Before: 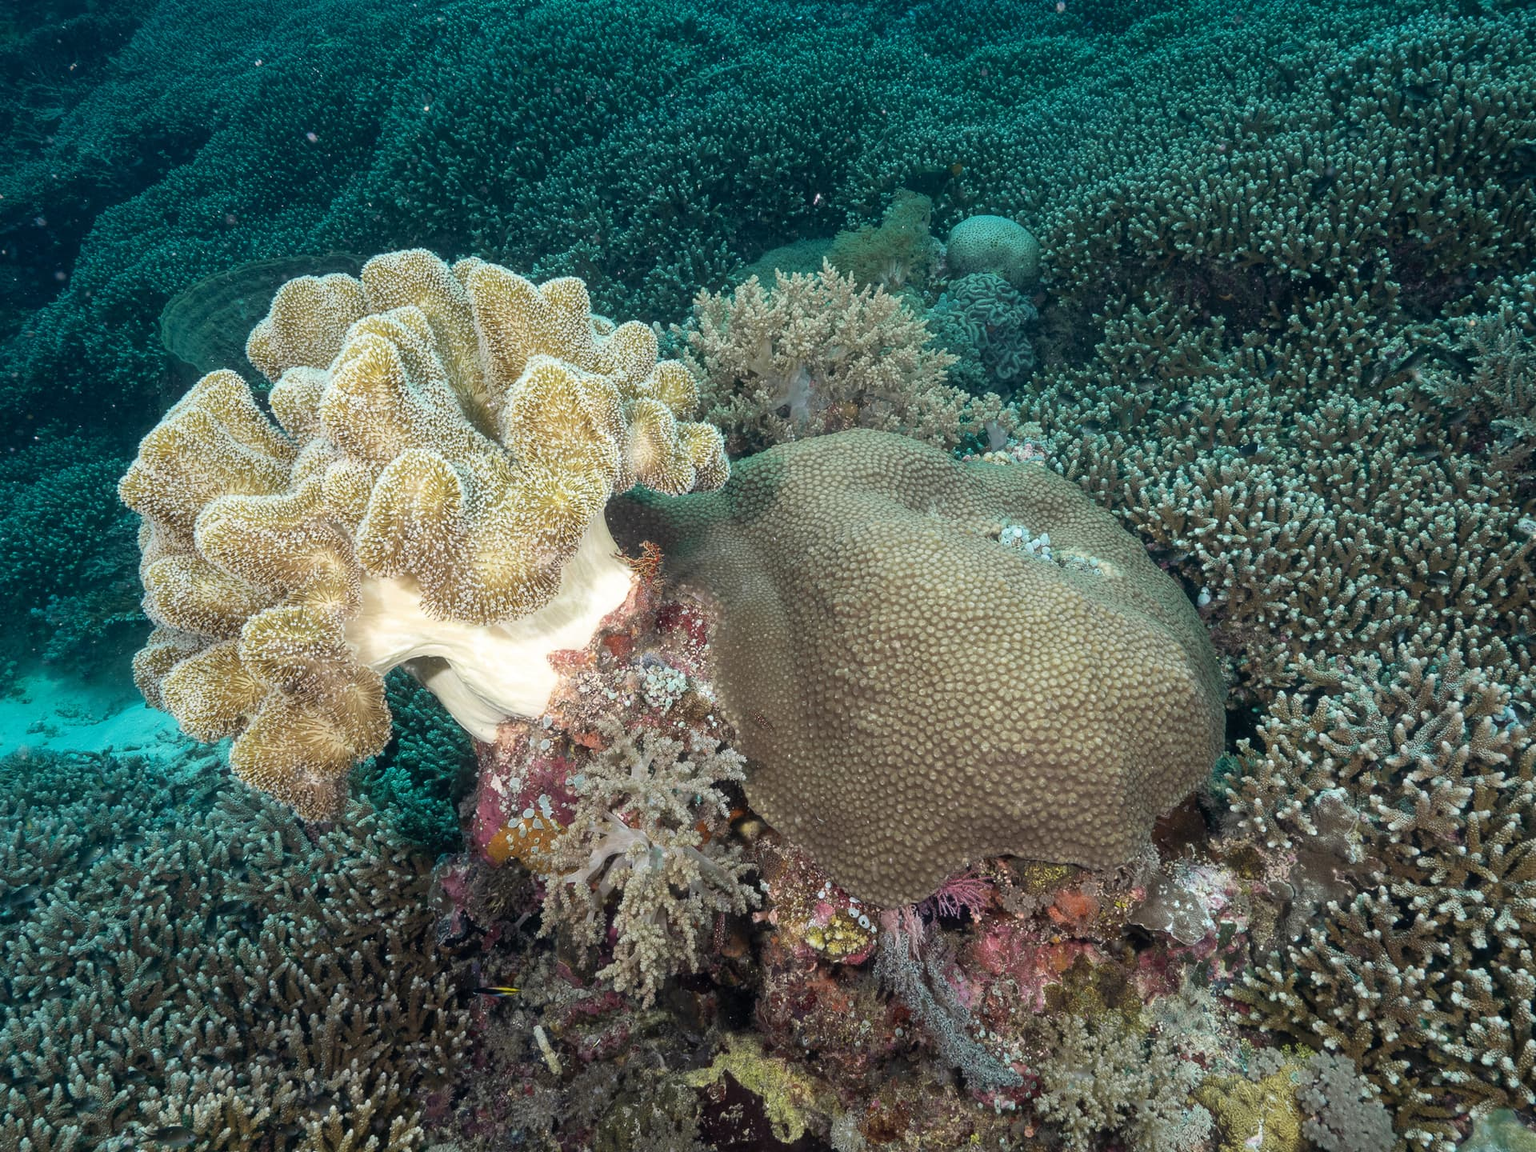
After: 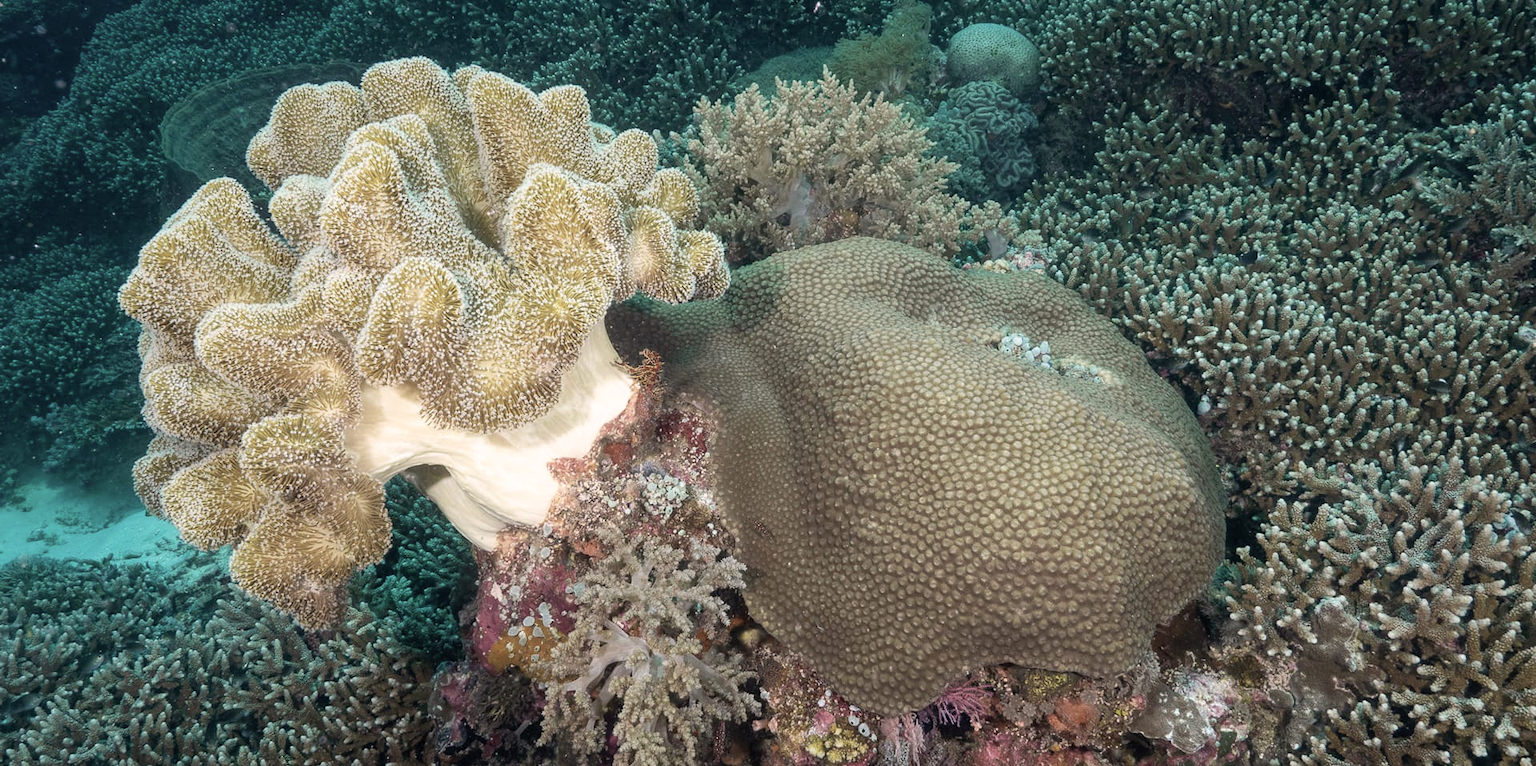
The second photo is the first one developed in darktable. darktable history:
white balance: red 0.982, blue 1.018
color correction: highlights a* 5.59, highlights b* 5.24, saturation 0.68
crop: top 16.727%, bottom 16.727%
velvia: on, module defaults
